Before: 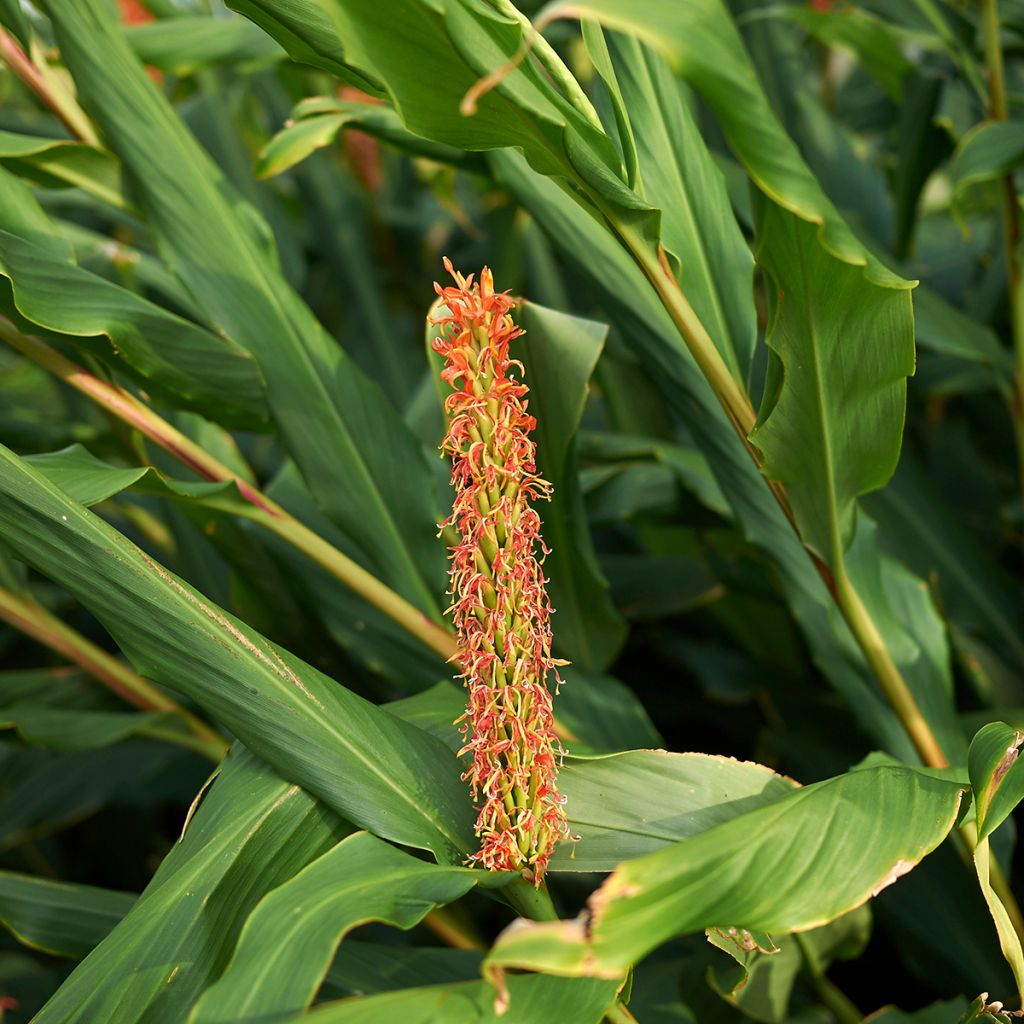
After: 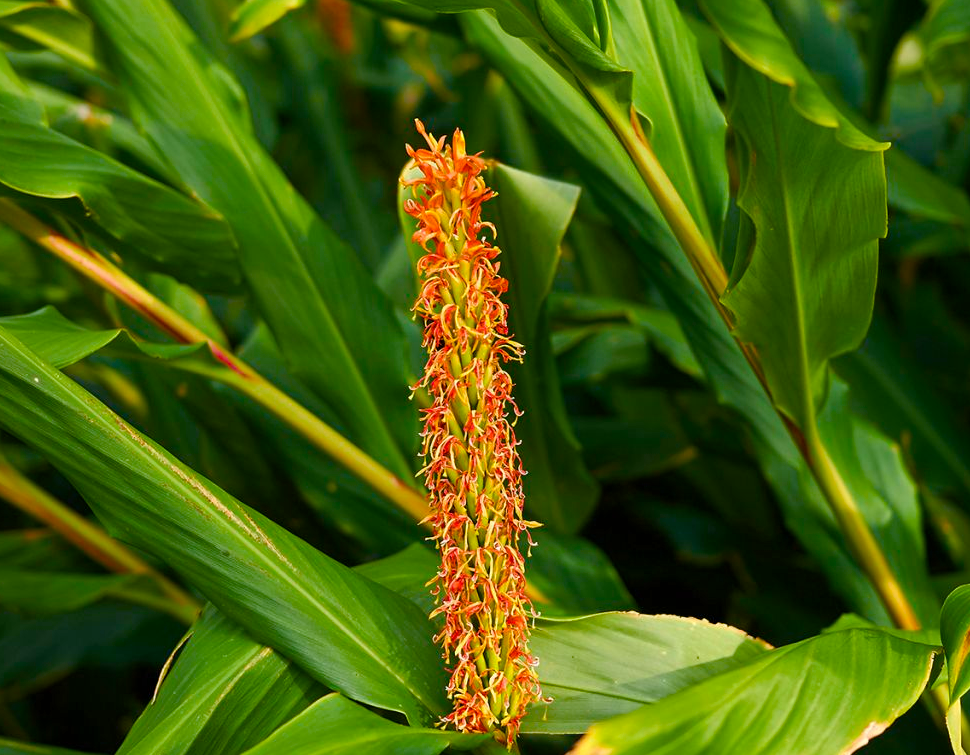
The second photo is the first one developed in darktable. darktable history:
color balance rgb: power › hue 60.89°, linear chroma grading › shadows -7.954%, linear chroma grading › global chroma 9.875%, perceptual saturation grading › global saturation 34.732%, perceptual saturation grading › highlights -25.846%, perceptual saturation grading › shadows 49.595%, global vibrance 9.816%
crop and rotate: left 2.823%, top 13.484%, right 2.435%, bottom 12.715%
